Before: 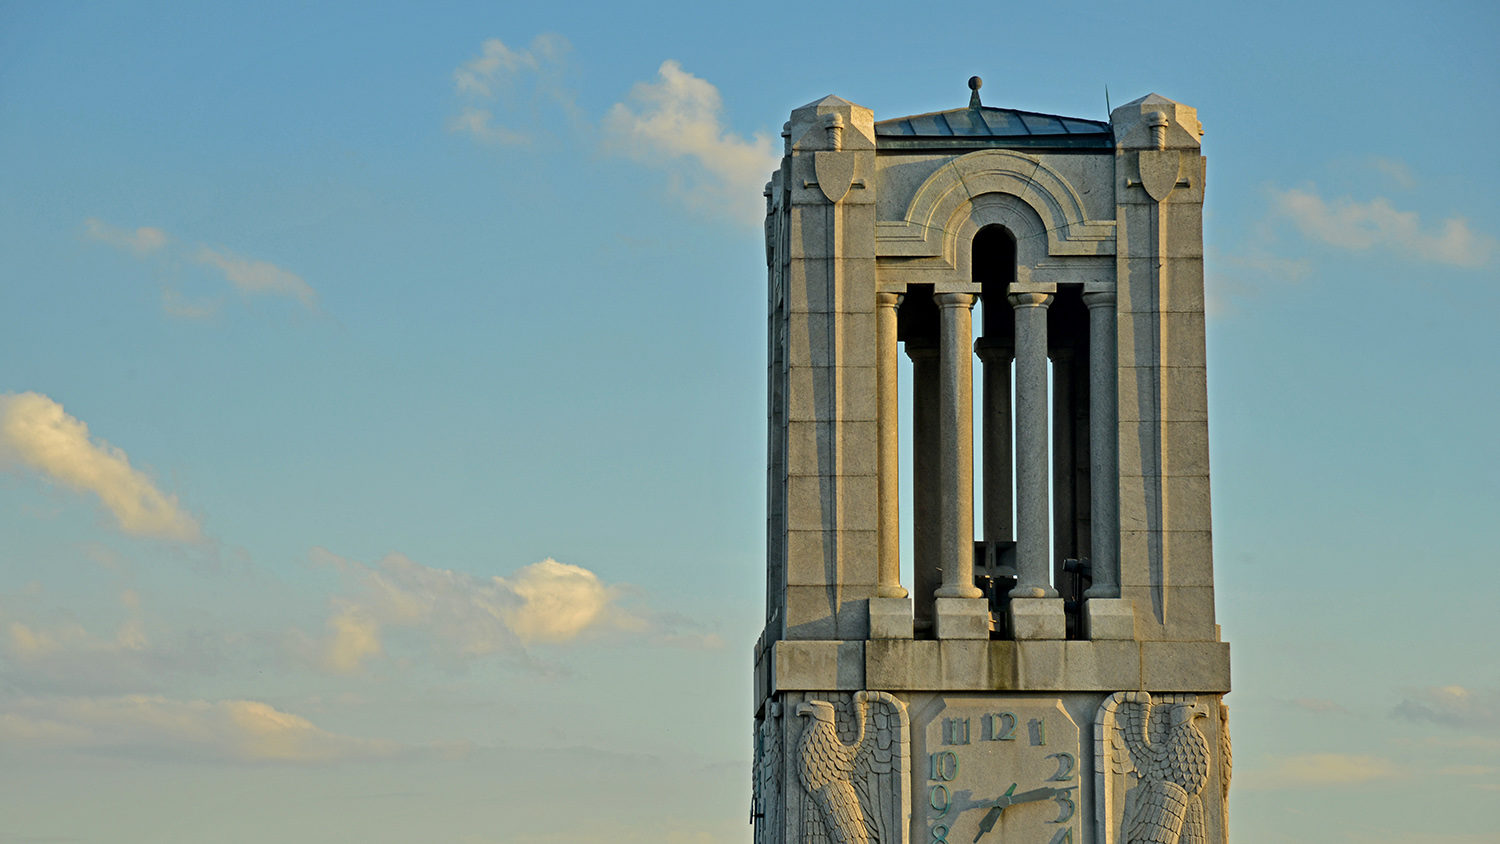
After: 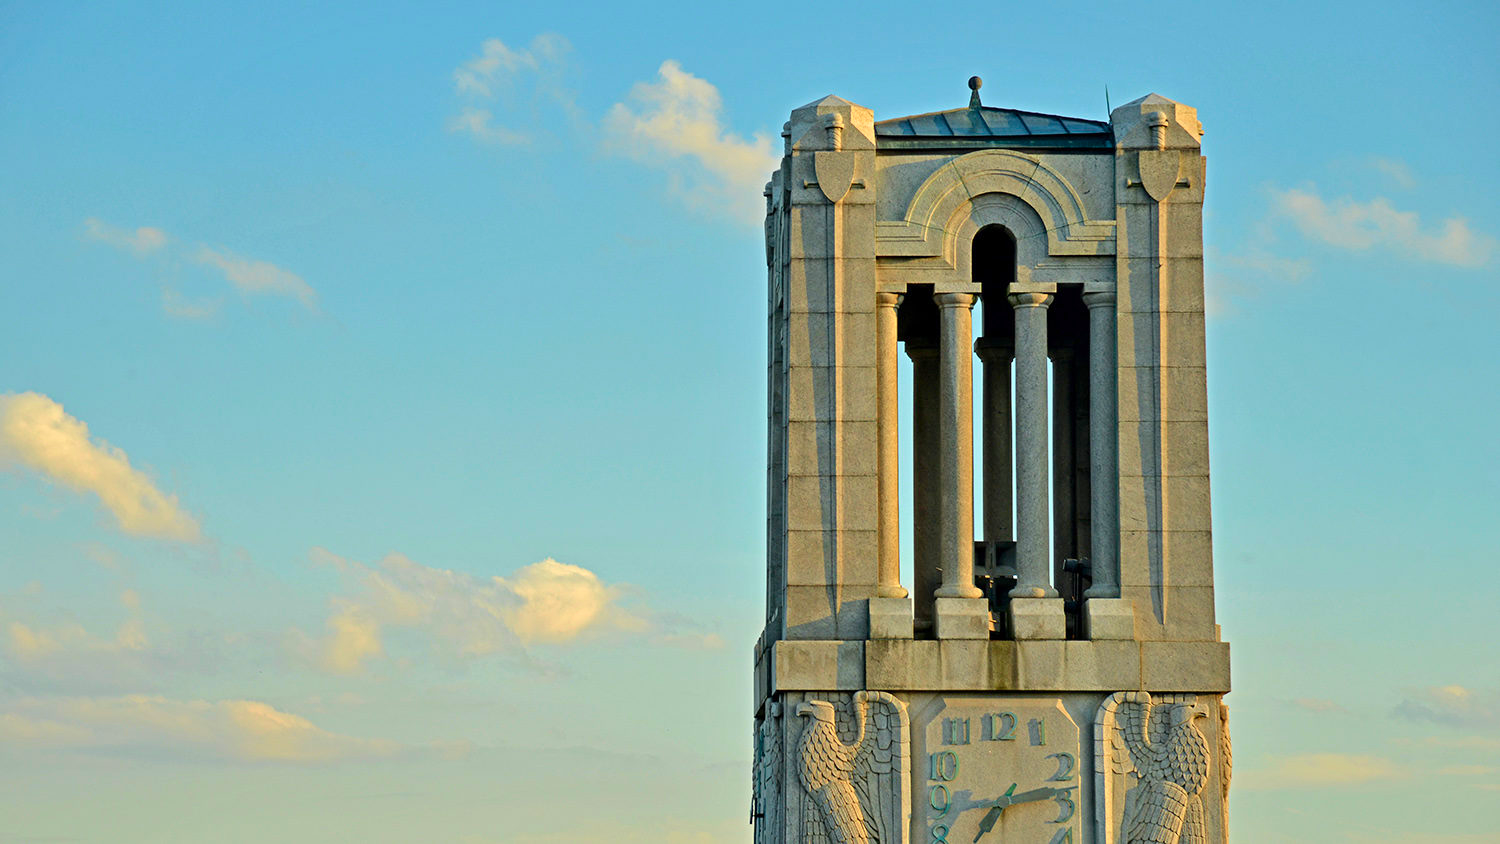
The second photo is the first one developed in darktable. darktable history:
exposure: compensate highlight preservation false
tone curve: curves: ch0 [(0, 0) (0.389, 0.458) (0.745, 0.82) (0.849, 0.917) (0.919, 0.969) (1, 1)]; ch1 [(0, 0) (0.437, 0.404) (0.5, 0.5) (0.529, 0.55) (0.58, 0.6) (0.616, 0.649) (1, 1)]; ch2 [(0, 0) (0.442, 0.428) (0.5, 0.5) (0.525, 0.543) (0.585, 0.62) (1, 1)], color space Lab, independent channels, preserve colors none
